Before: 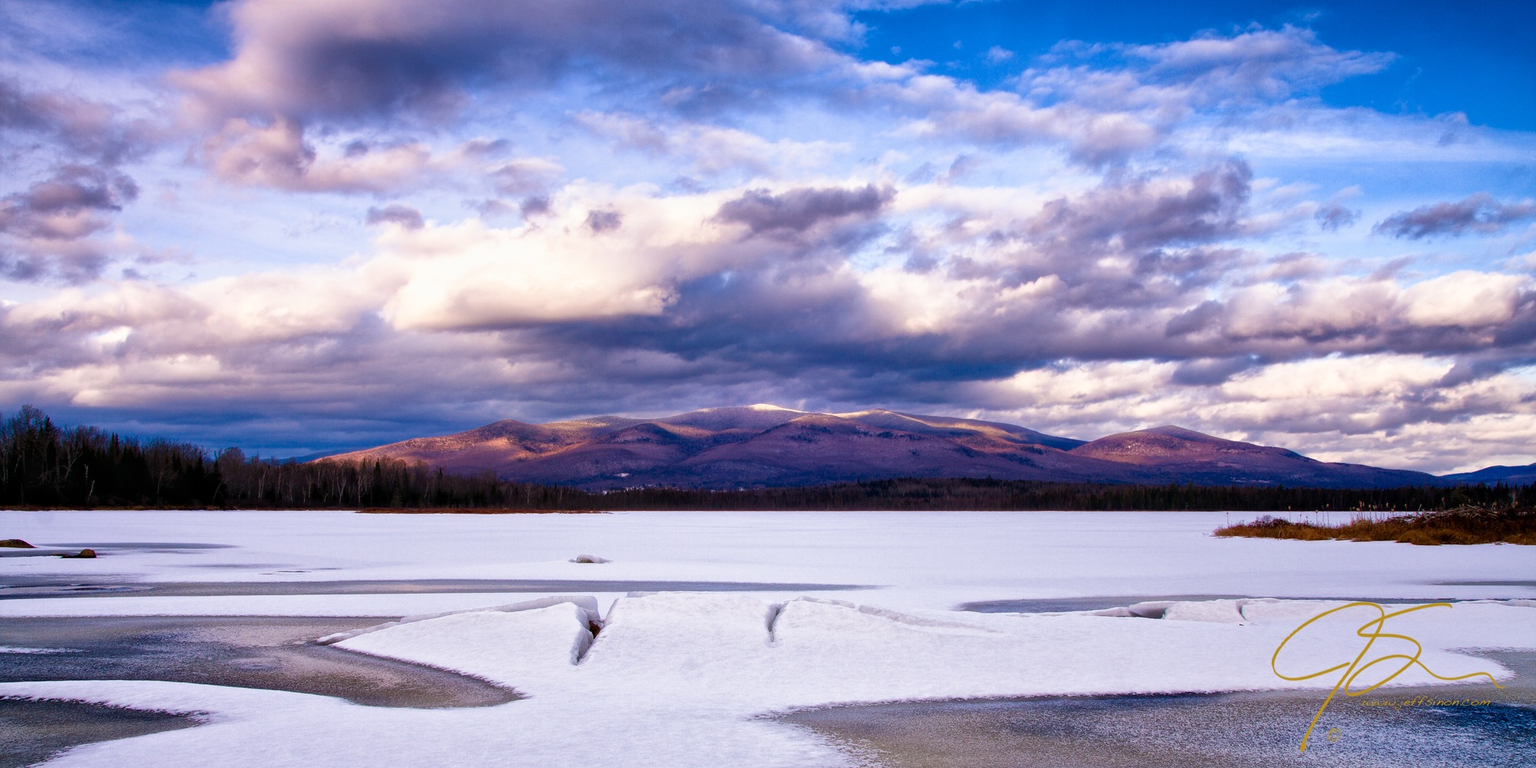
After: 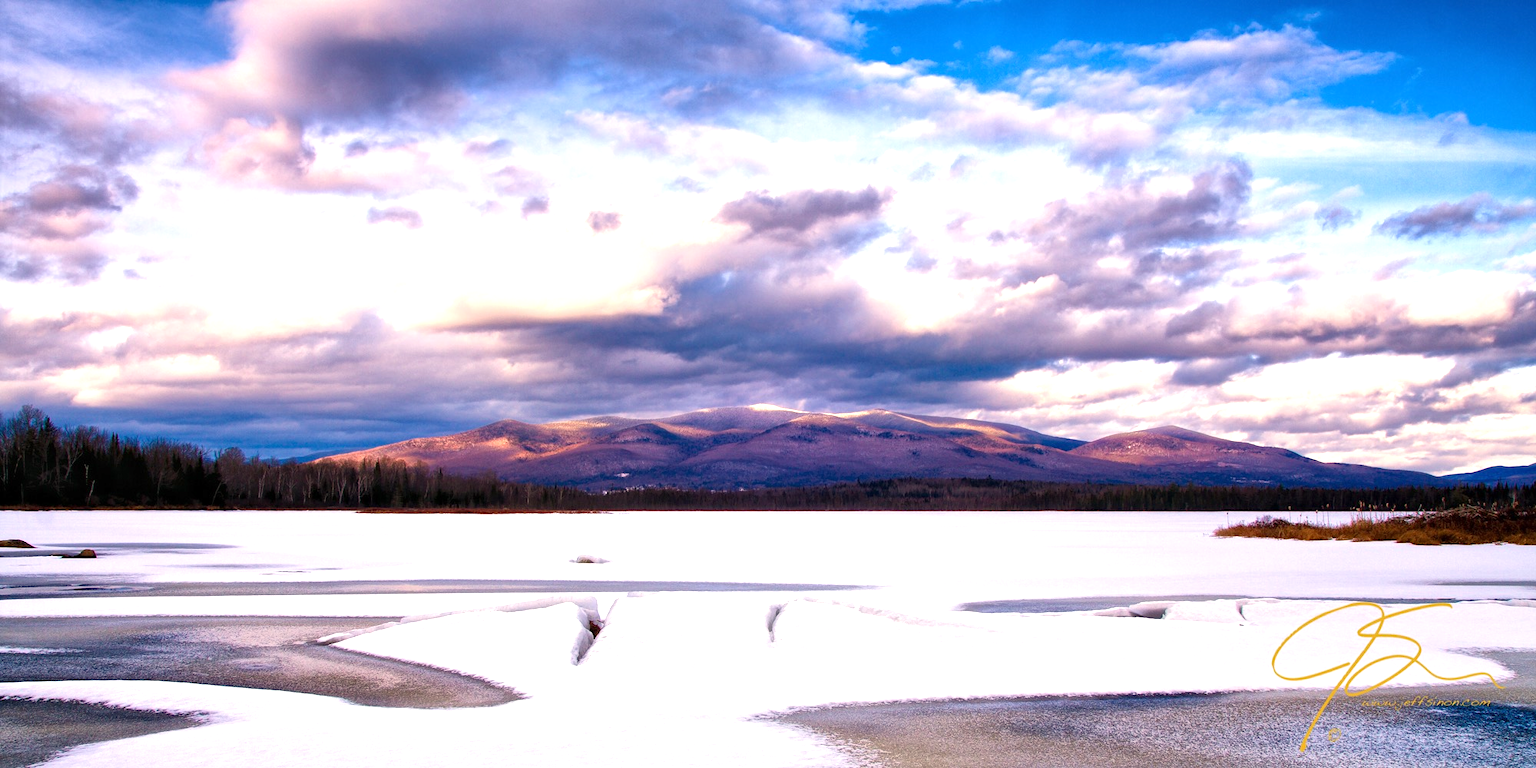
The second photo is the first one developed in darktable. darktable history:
exposure: exposure 0.74 EV, compensate highlight preservation false
white balance: red 1.045, blue 0.932
